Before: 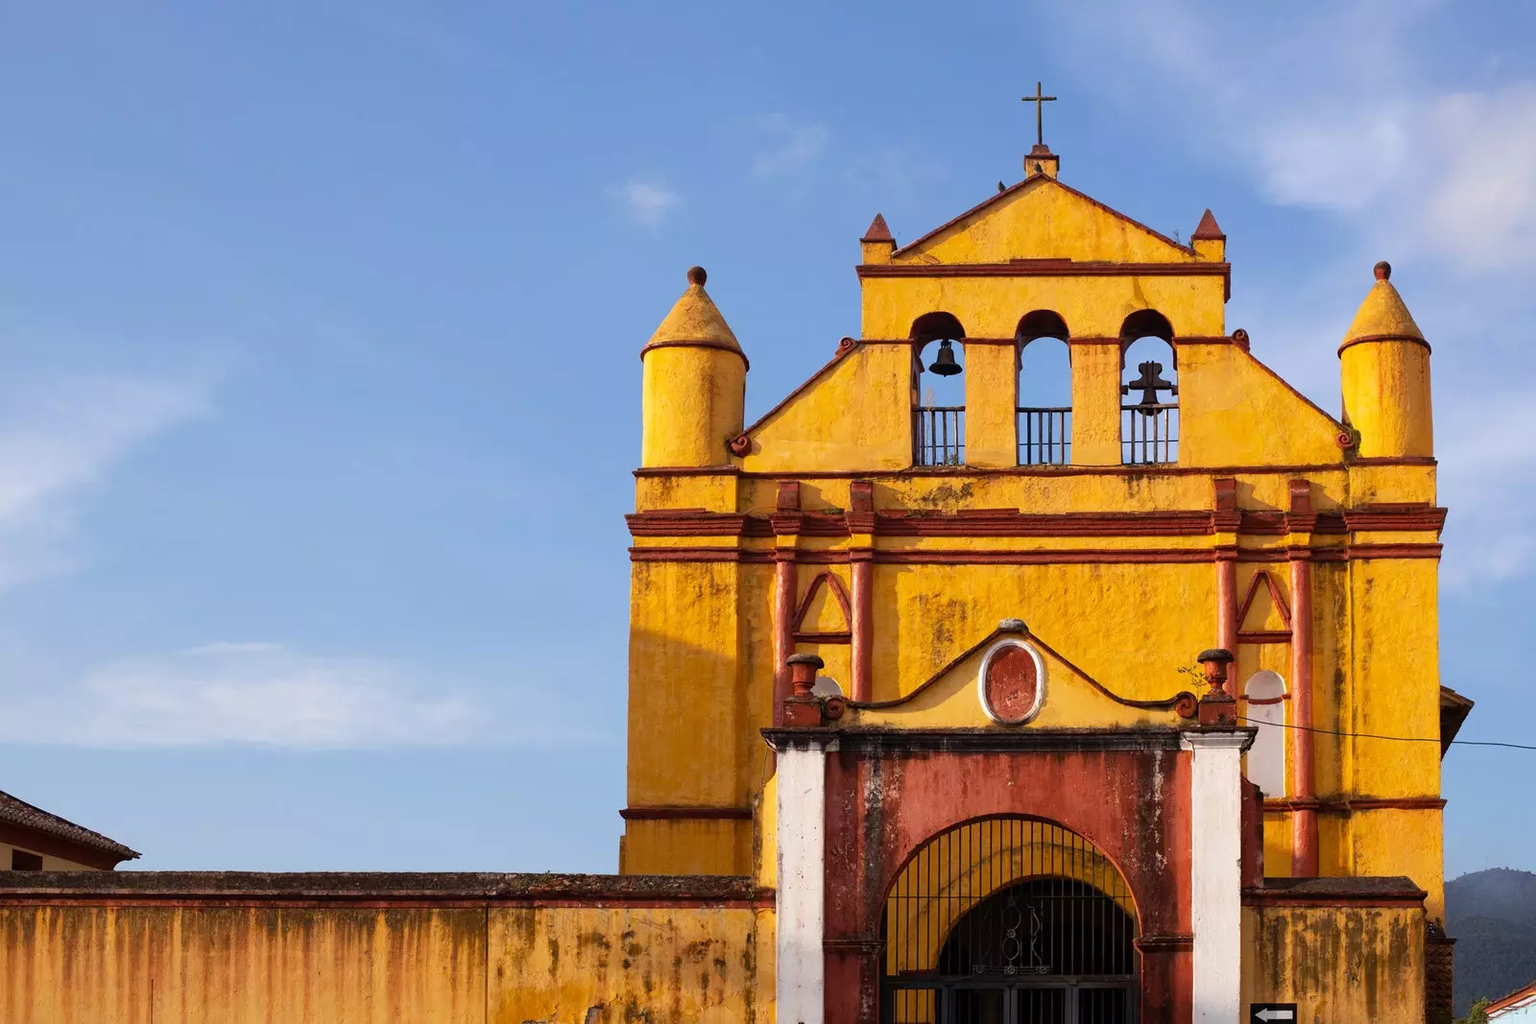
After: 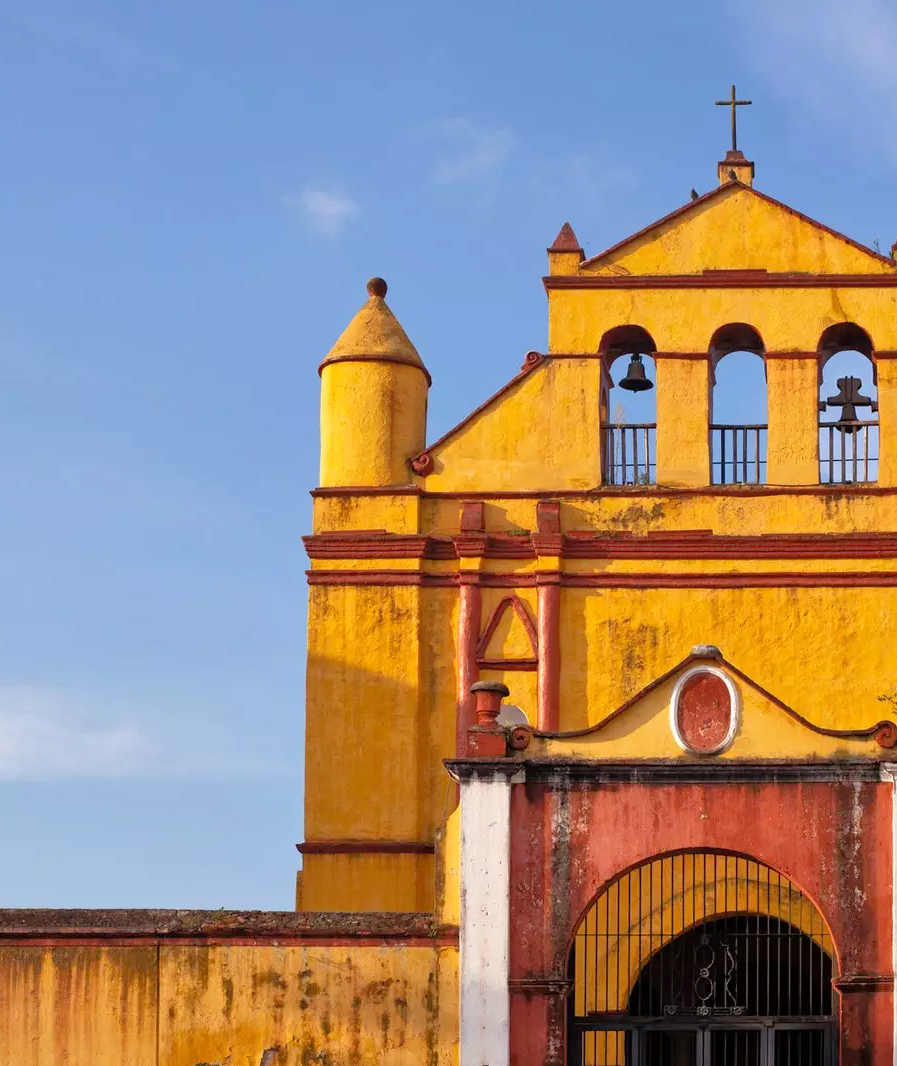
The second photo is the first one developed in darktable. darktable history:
crop: left 21.863%, right 22.047%, bottom 0.003%
tone equalizer: -7 EV 0.161 EV, -6 EV 0.589 EV, -5 EV 1.14 EV, -4 EV 1.35 EV, -3 EV 1.17 EV, -2 EV 0.6 EV, -1 EV 0.168 EV
